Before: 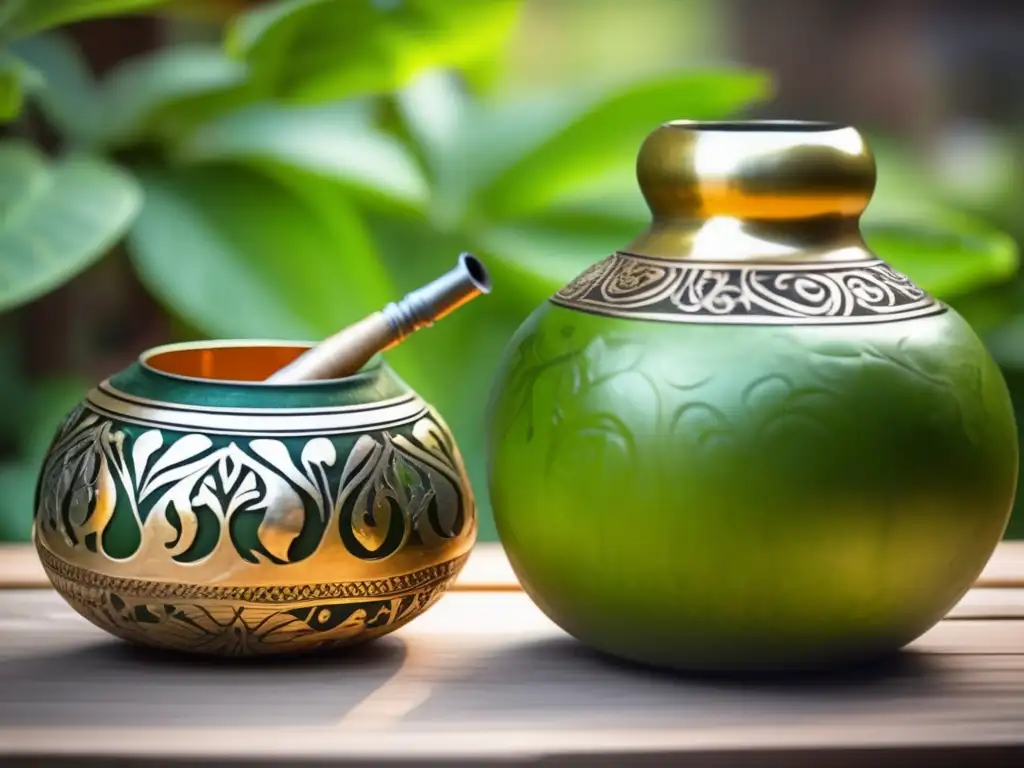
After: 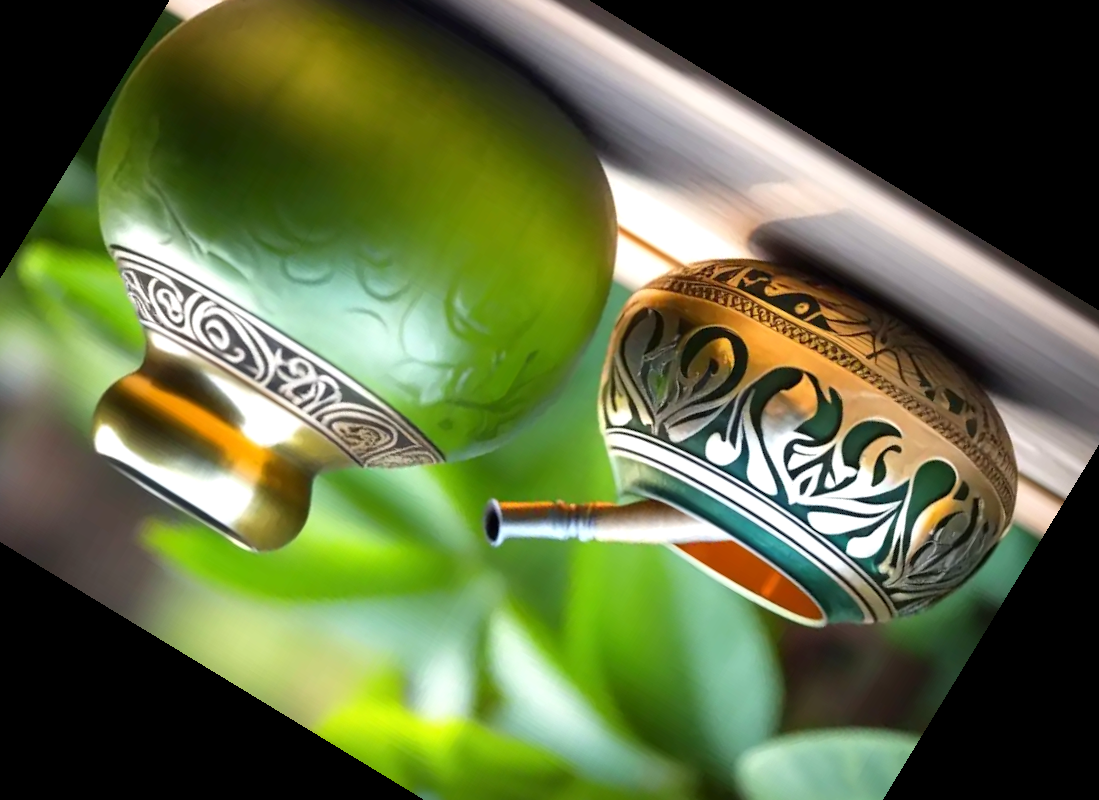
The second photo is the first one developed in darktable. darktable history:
exposure: exposure 0.207 EV, compensate highlight preservation false
crop and rotate: angle 148.68°, left 9.111%, top 15.603%, right 4.588%, bottom 17.041%
